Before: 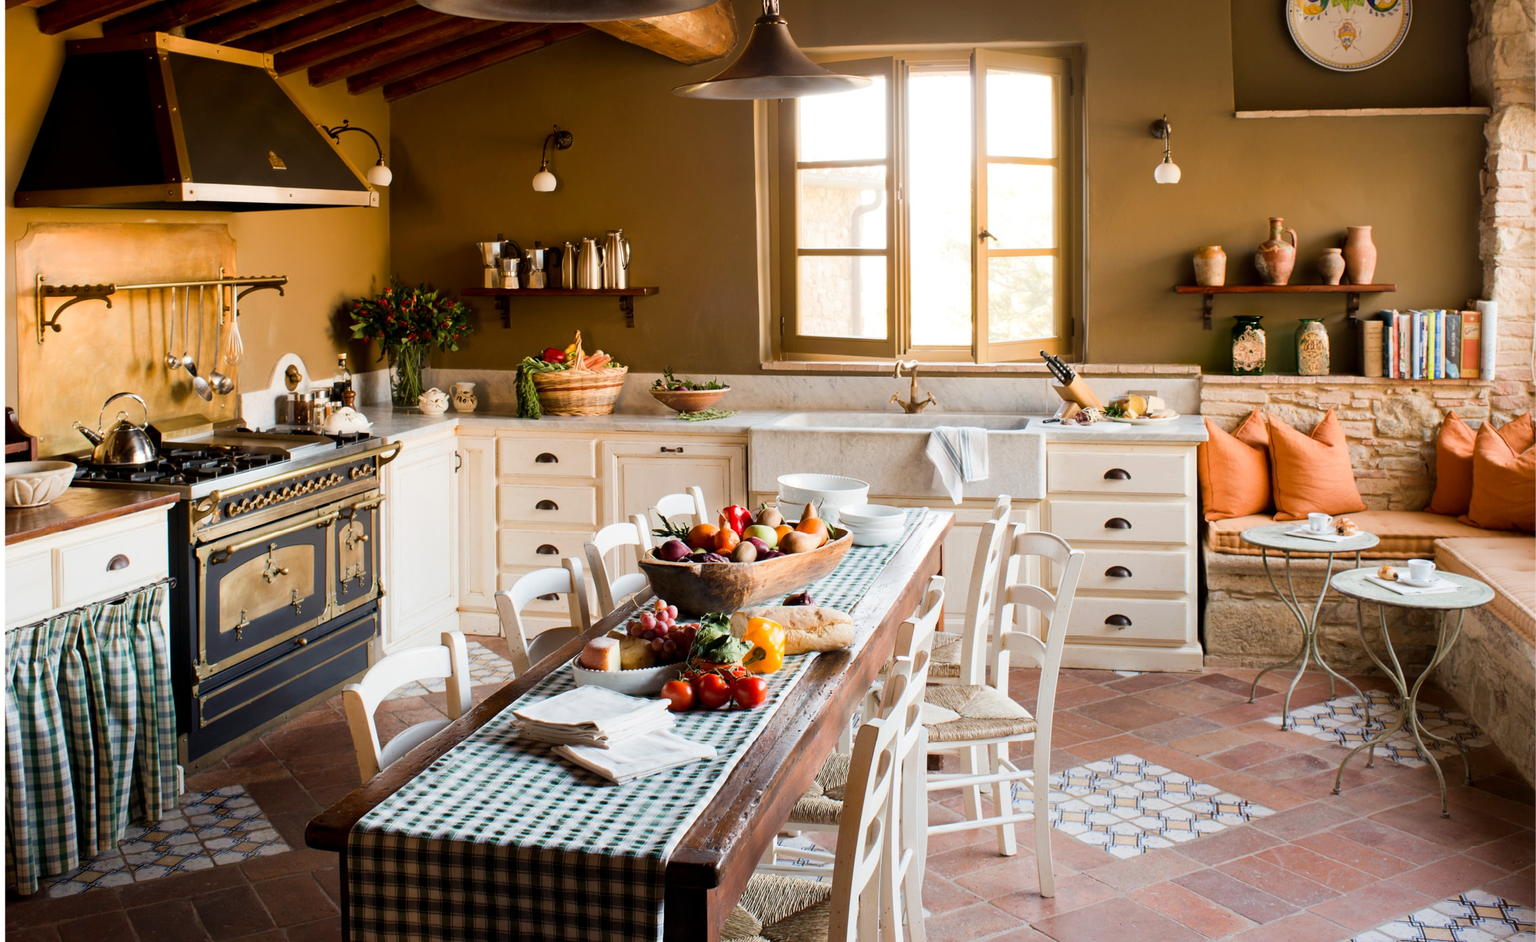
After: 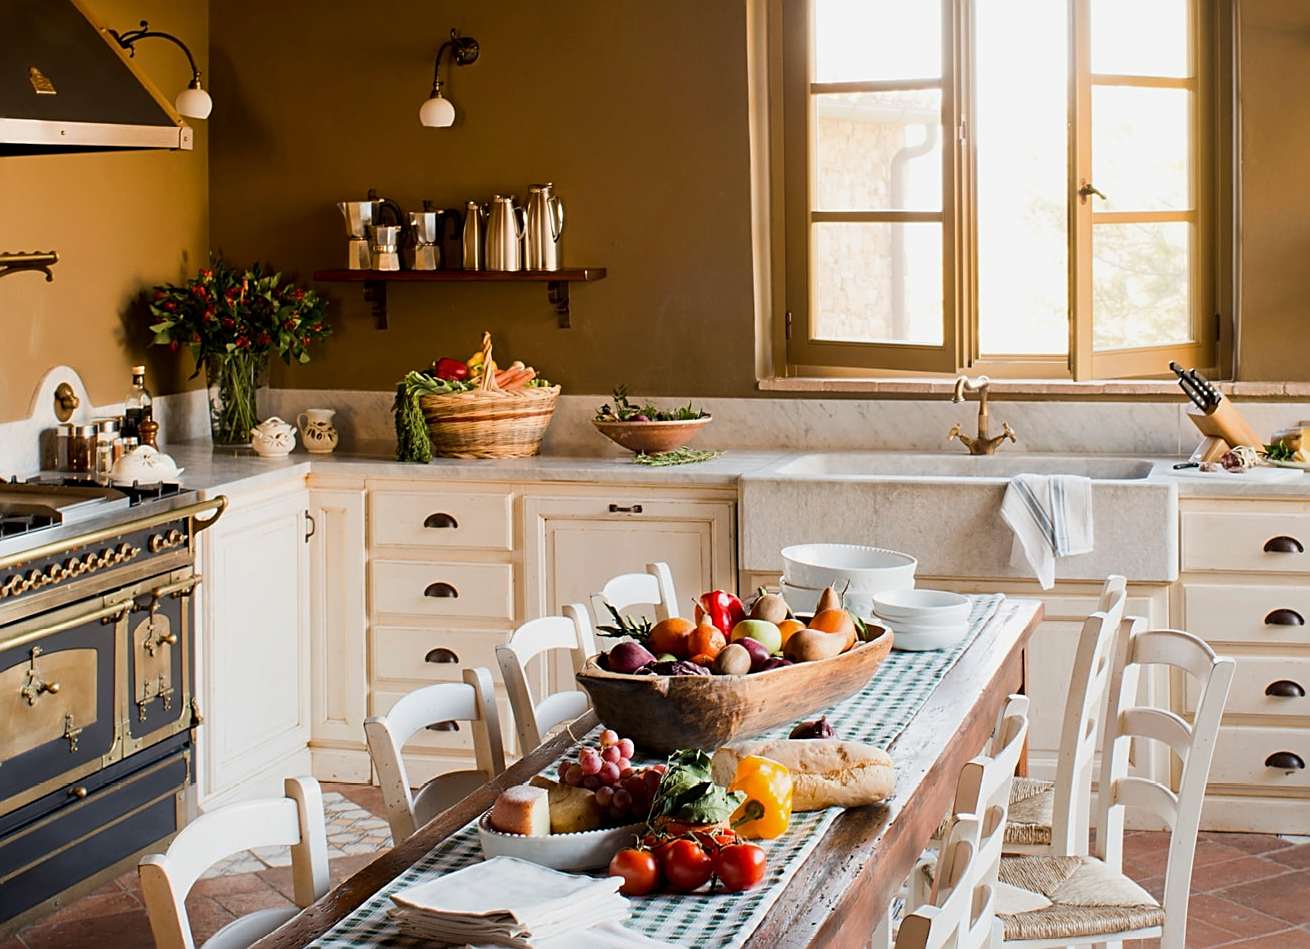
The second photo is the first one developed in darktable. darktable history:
crop: left 16.202%, top 11.208%, right 26.045%, bottom 20.557%
exposure: exposure -0.151 EV, compensate highlight preservation false
sharpen: on, module defaults
